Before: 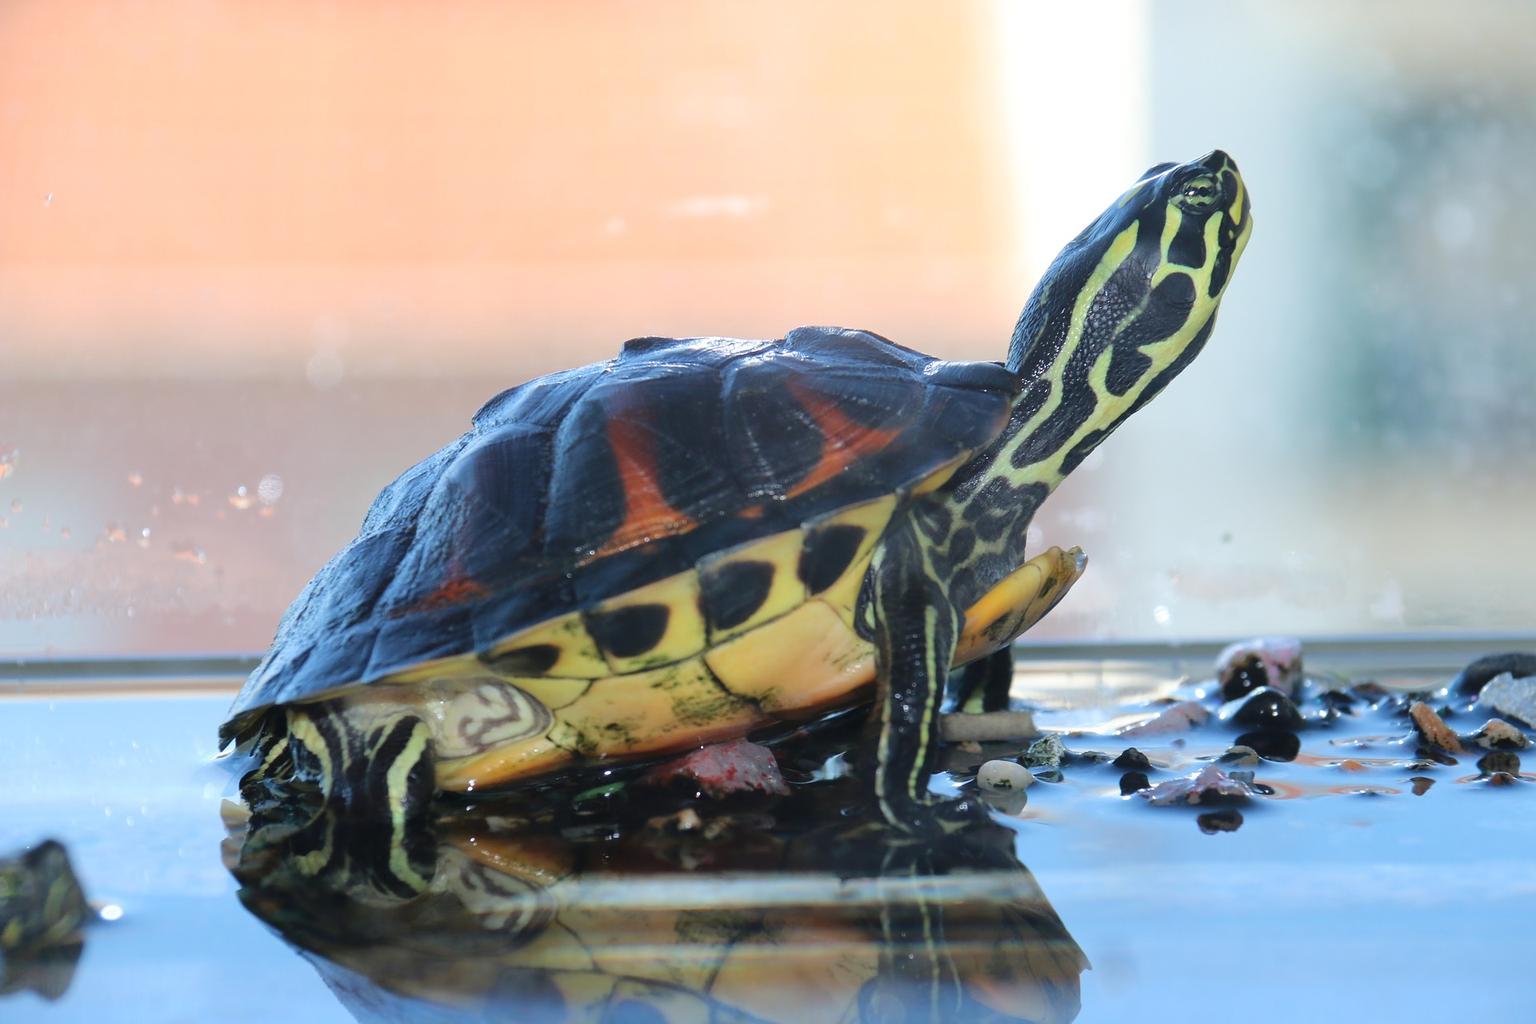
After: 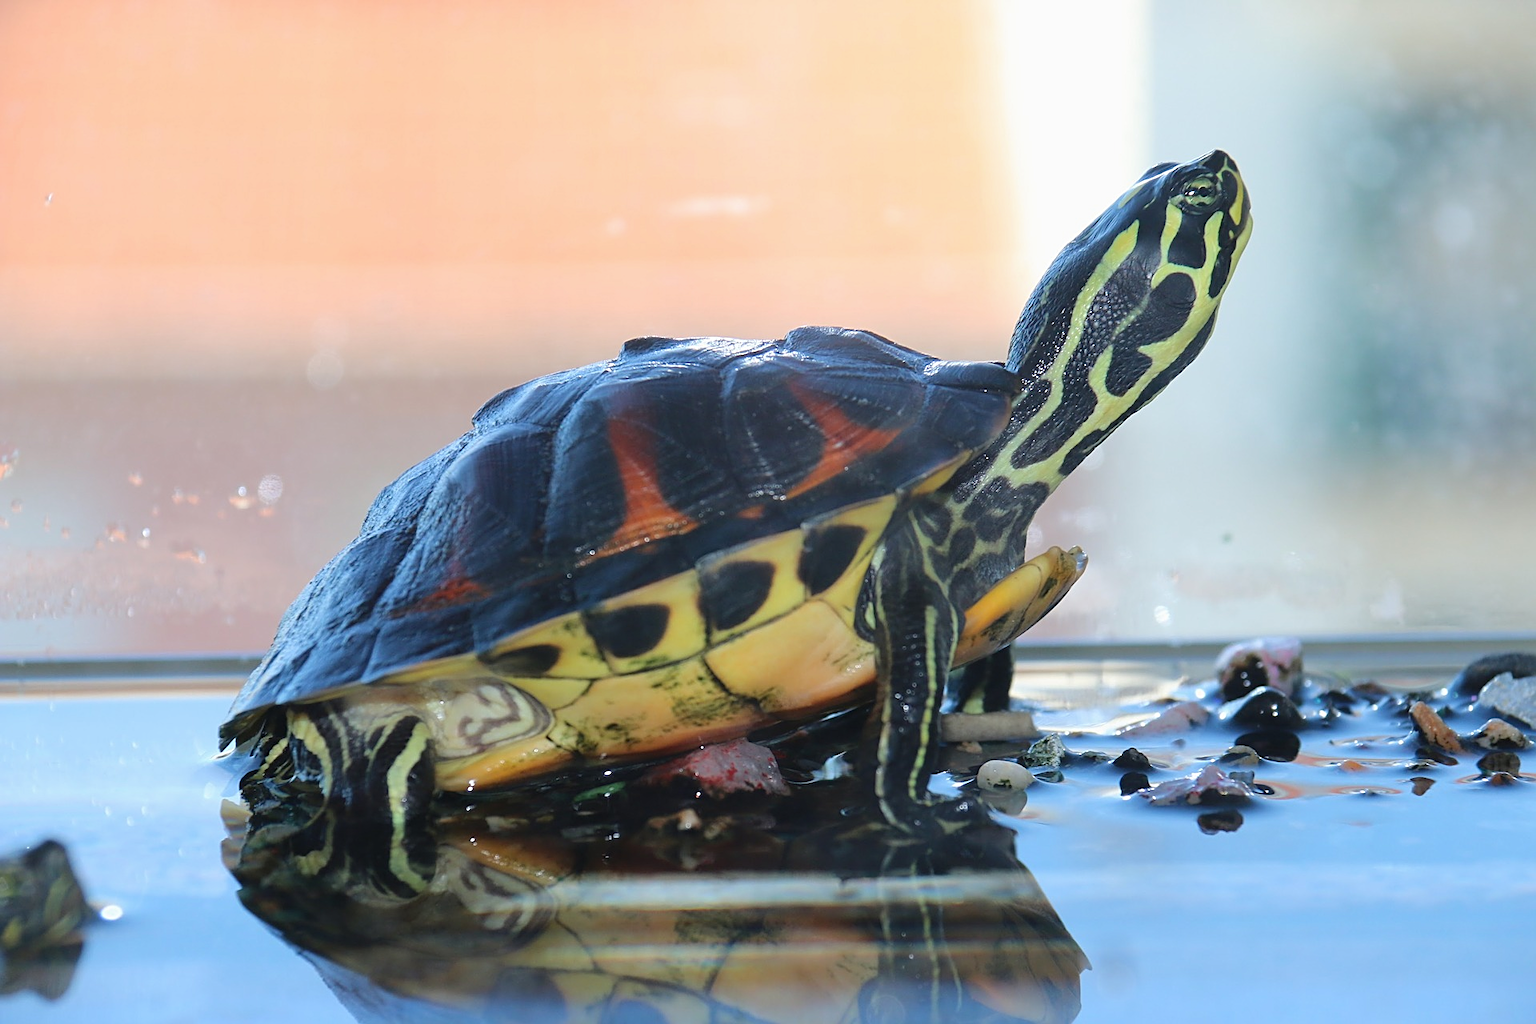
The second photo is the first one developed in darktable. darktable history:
contrast brightness saturation: contrast -0.025, brightness -0.008, saturation 0.026
sharpen: radius 2.196, amount 0.386, threshold 0.244
